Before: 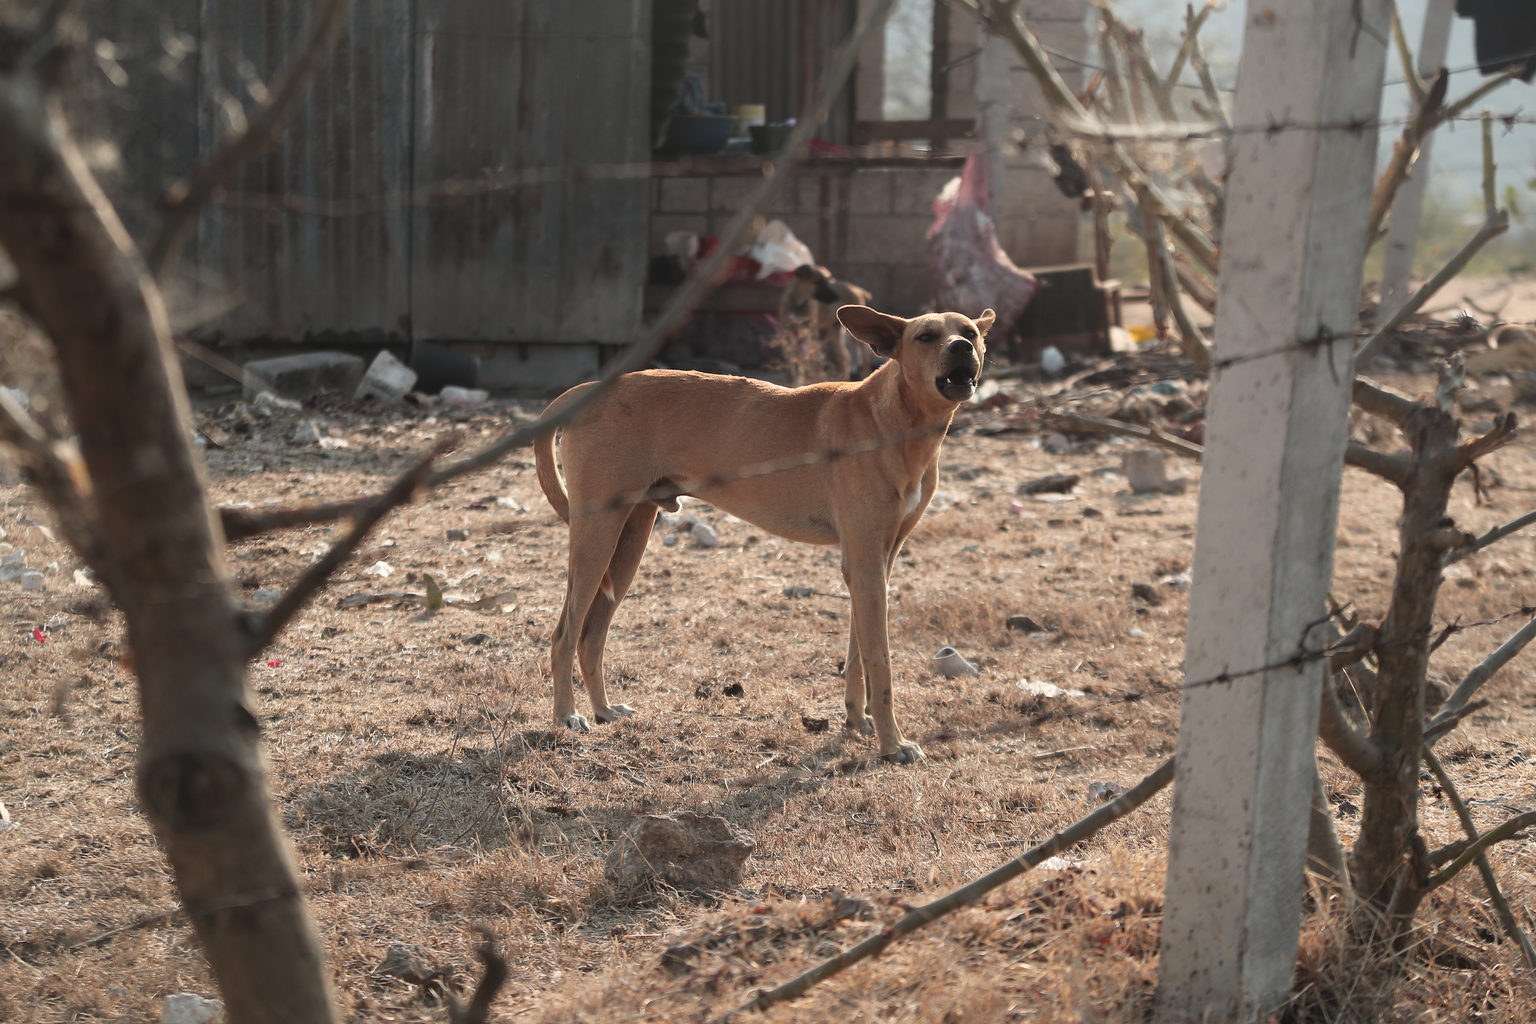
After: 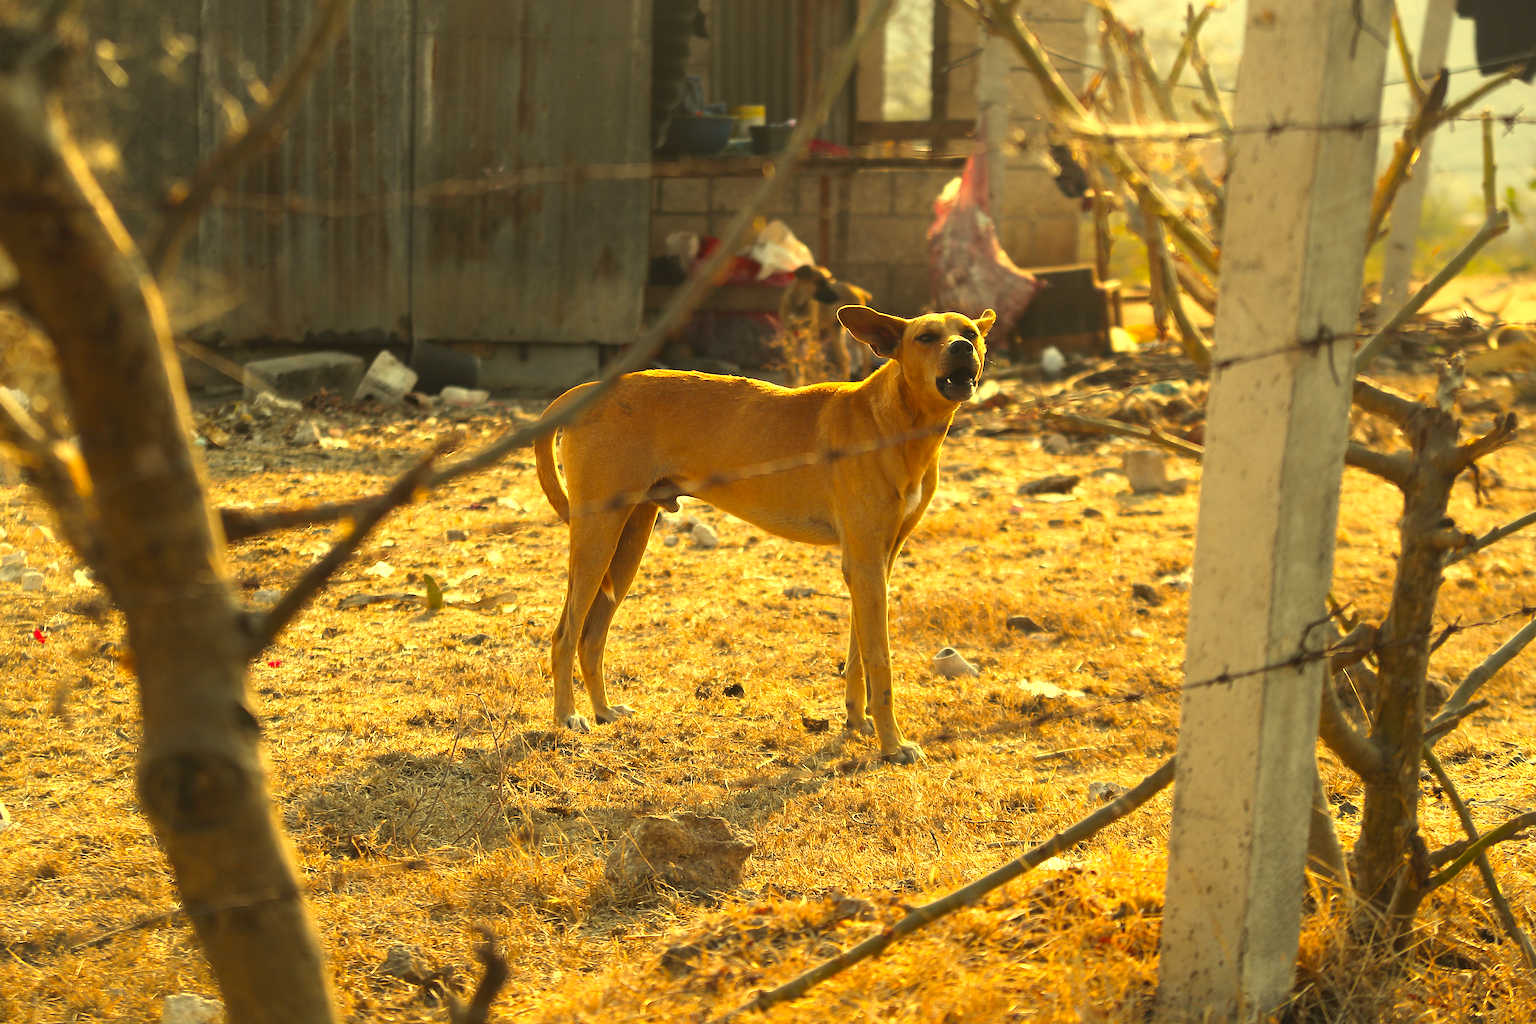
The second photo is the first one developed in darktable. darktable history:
white balance: red 1.08, blue 0.791
color balance rgb: linear chroma grading › global chroma 20%, perceptual saturation grading › global saturation 25%, perceptual brilliance grading › global brilliance 20%, global vibrance 20%
